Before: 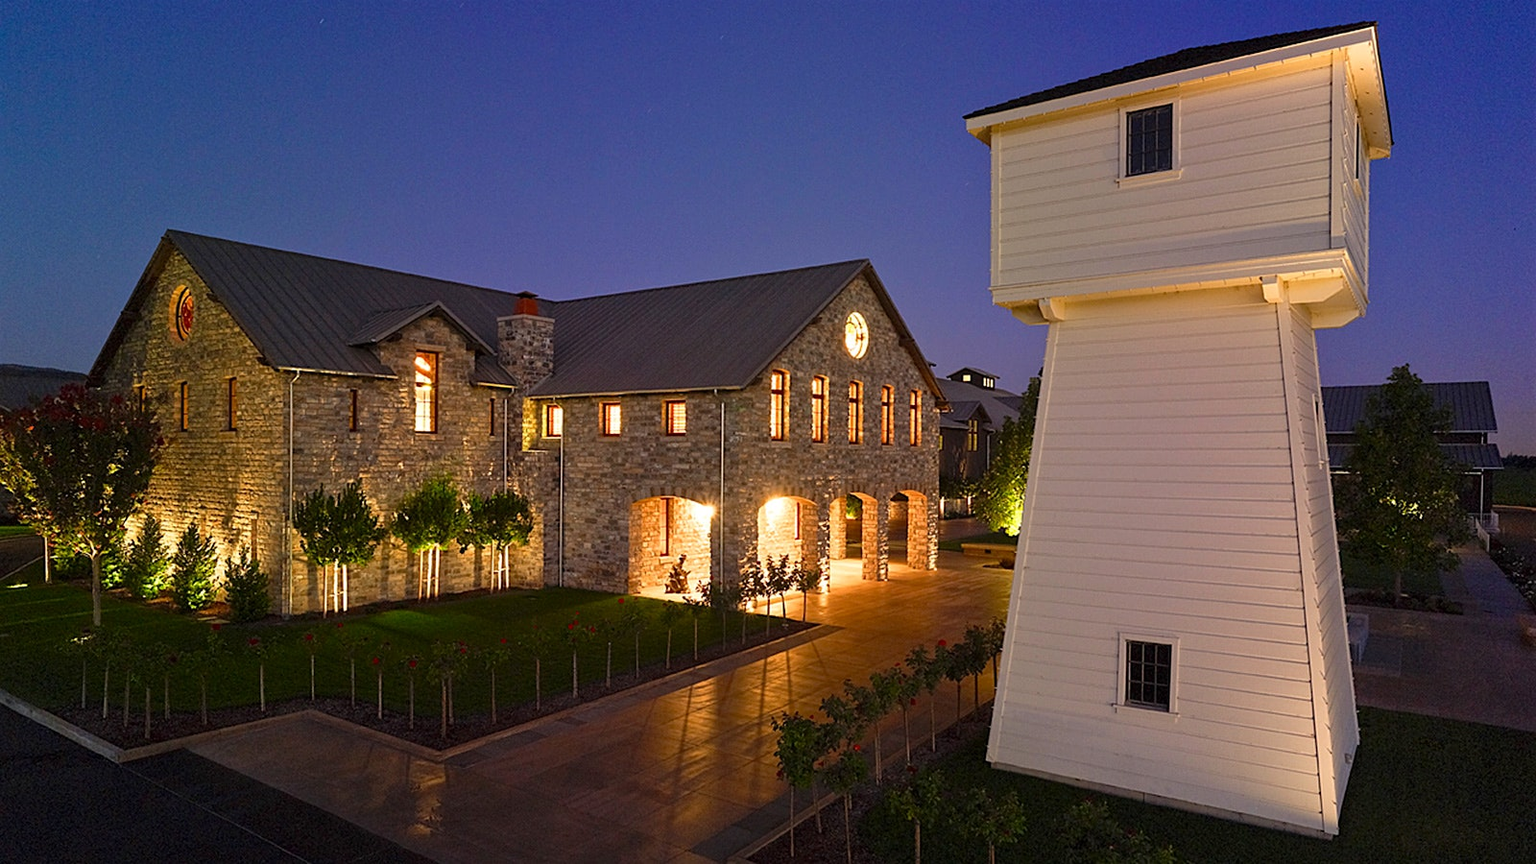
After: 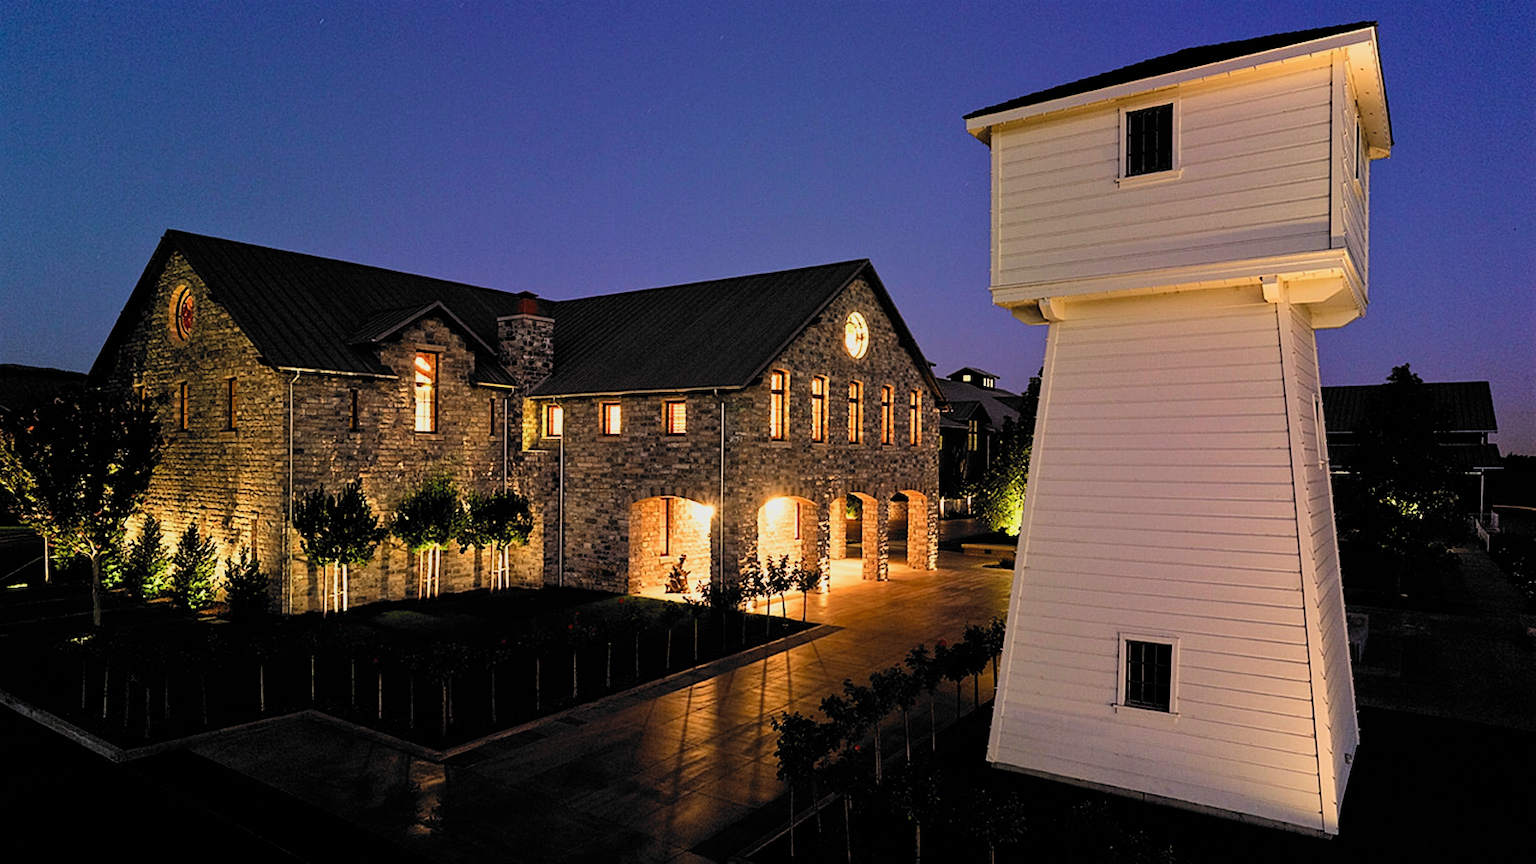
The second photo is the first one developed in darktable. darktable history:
filmic rgb: black relative exposure -5.04 EV, white relative exposure 3.96 EV, hardness 2.91, contrast 1.392, highlights saturation mix -29.6%, color science v6 (2022)
velvia: on, module defaults
